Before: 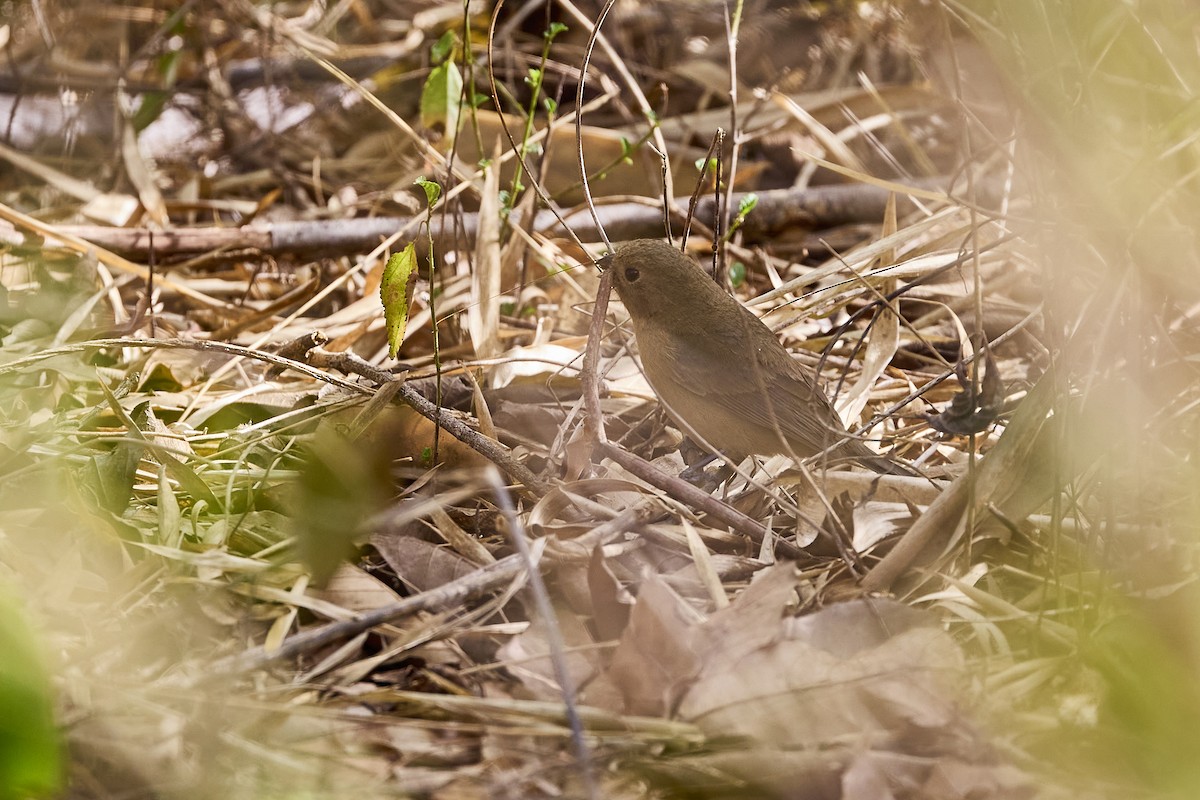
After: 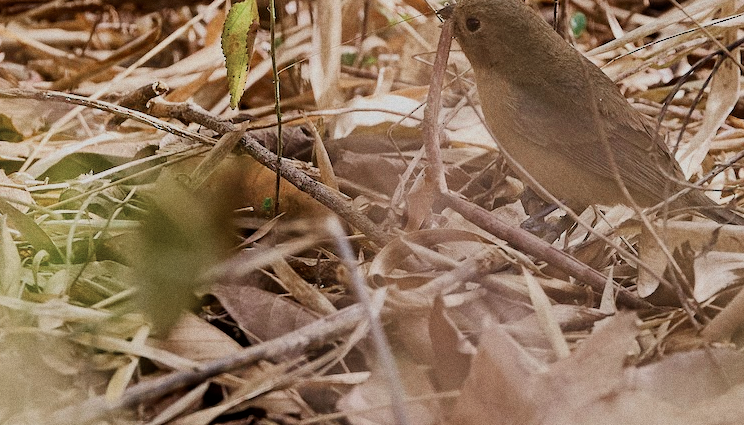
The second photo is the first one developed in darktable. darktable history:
crop: left 13.312%, top 31.28%, right 24.627%, bottom 15.582%
color balance rgb: perceptual saturation grading › global saturation -1%
grain: coarseness 0.09 ISO
color zones: curves: ch0 [(0, 0.5) (0.125, 0.4) (0.25, 0.5) (0.375, 0.4) (0.5, 0.4) (0.625, 0.35) (0.75, 0.35) (0.875, 0.5)]; ch1 [(0, 0.35) (0.125, 0.45) (0.25, 0.35) (0.375, 0.35) (0.5, 0.35) (0.625, 0.35) (0.75, 0.45) (0.875, 0.35)]; ch2 [(0, 0.6) (0.125, 0.5) (0.25, 0.5) (0.375, 0.6) (0.5, 0.6) (0.625, 0.5) (0.75, 0.5) (0.875, 0.5)]
filmic rgb: black relative exposure -7.65 EV, white relative exposure 4.56 EV, hardness 3.61, color science v6 (2022)
